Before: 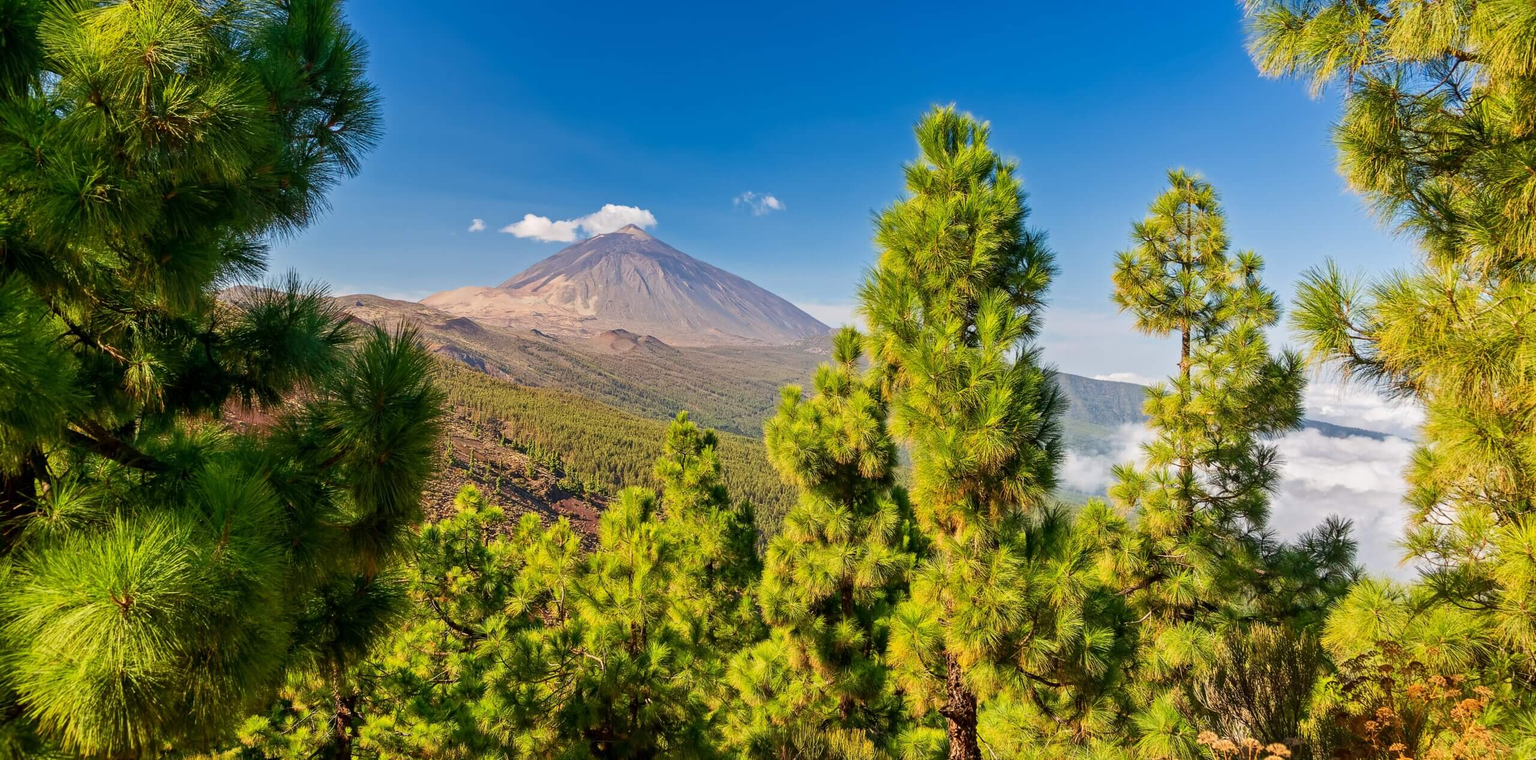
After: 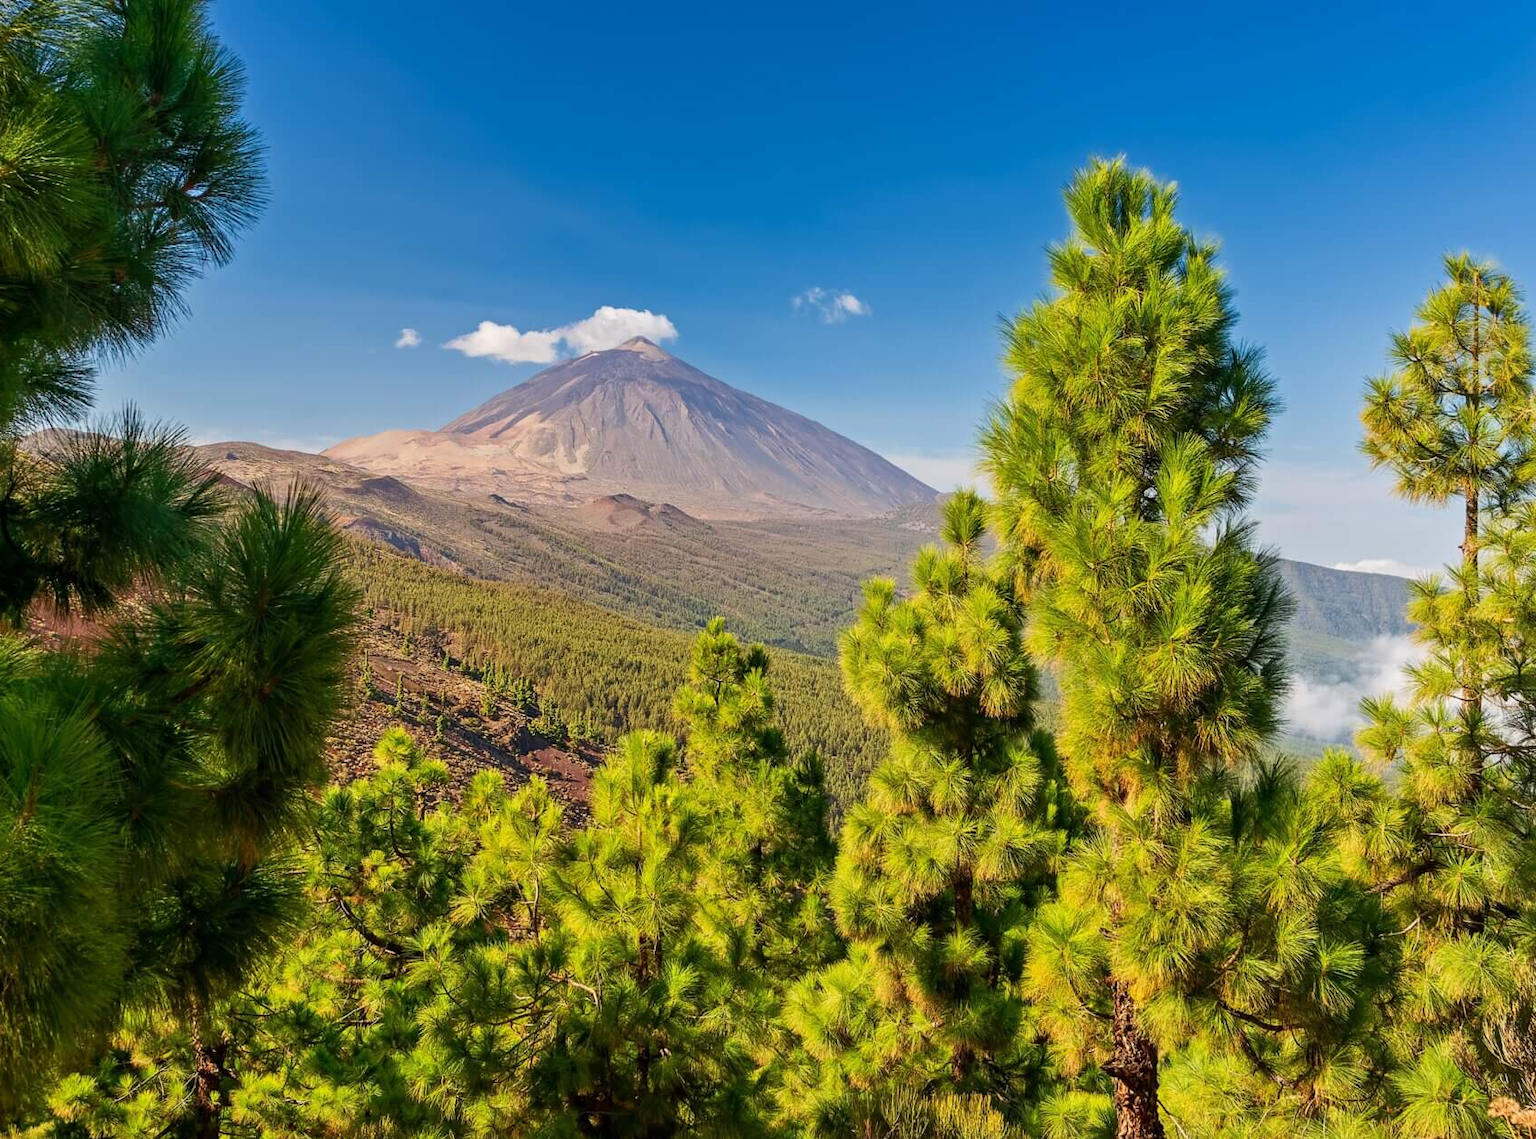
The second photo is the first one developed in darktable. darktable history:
crop and rotate: left 13.374%, right 19.983%
